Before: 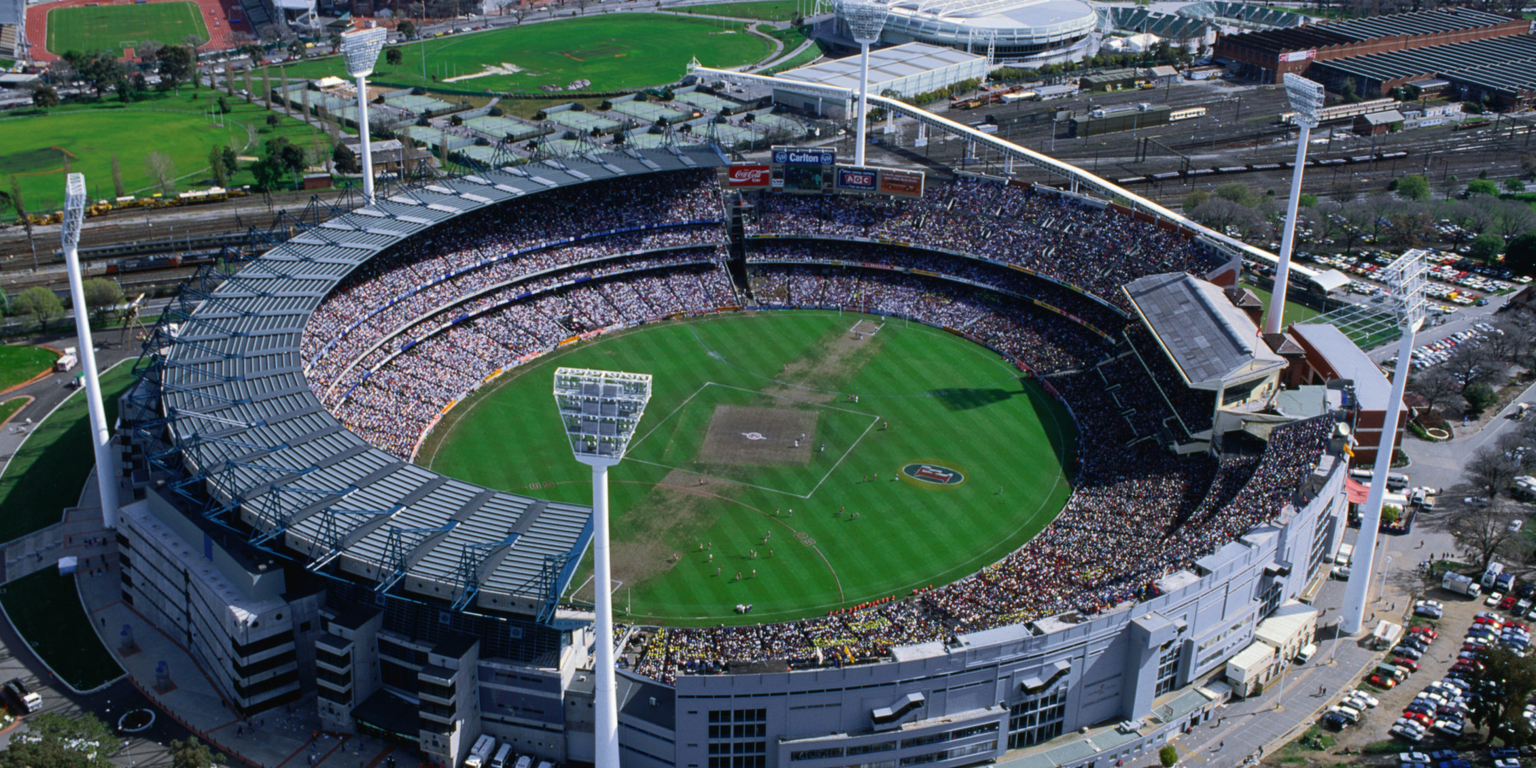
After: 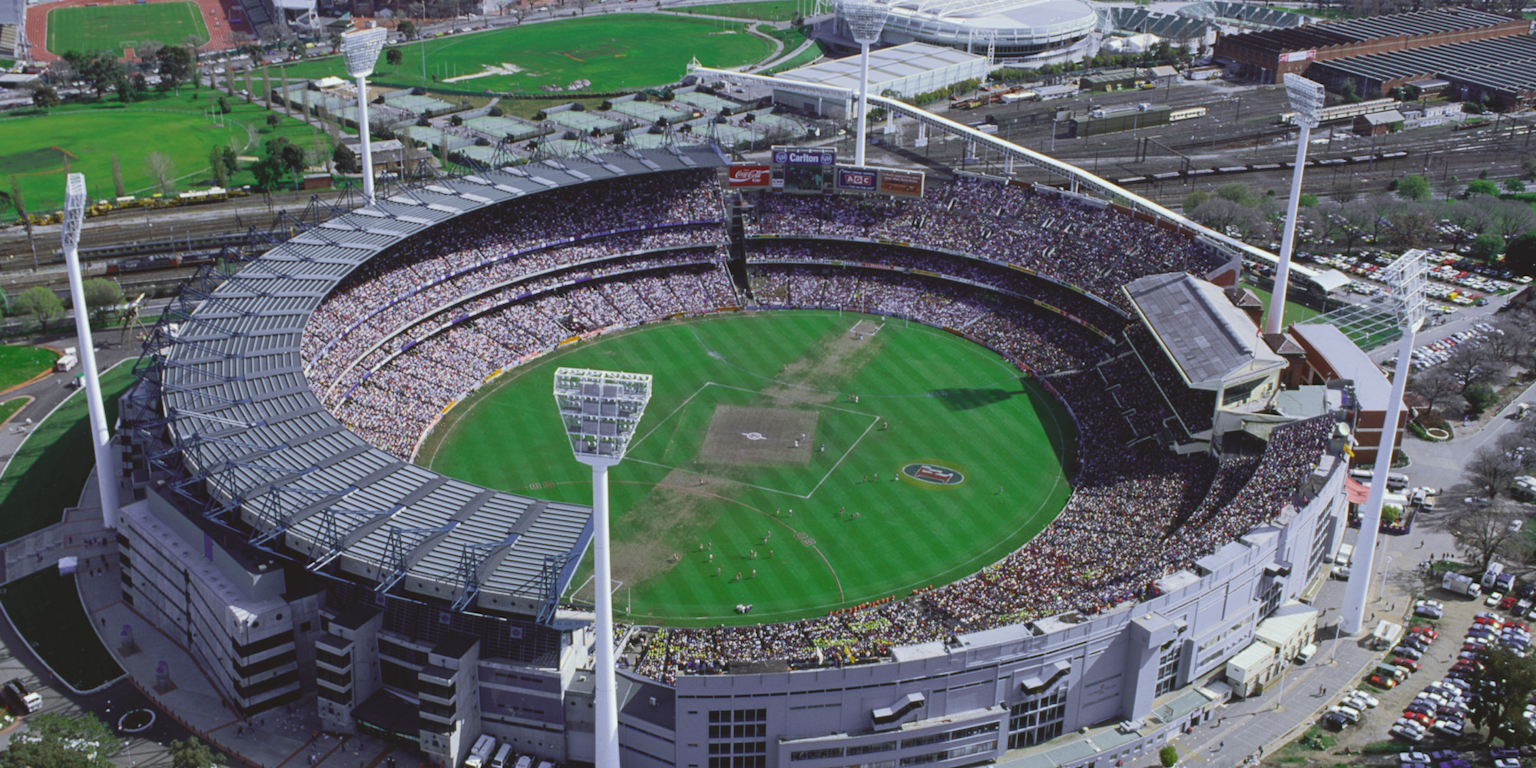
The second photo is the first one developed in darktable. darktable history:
color correction: highlights a* -2.75, highlights b* -1.9, shadows a* 2.28, shadows b* 2.72
exposure: black level correction -0.013, exposure -0.19 EV, compensate highlight preservation false
